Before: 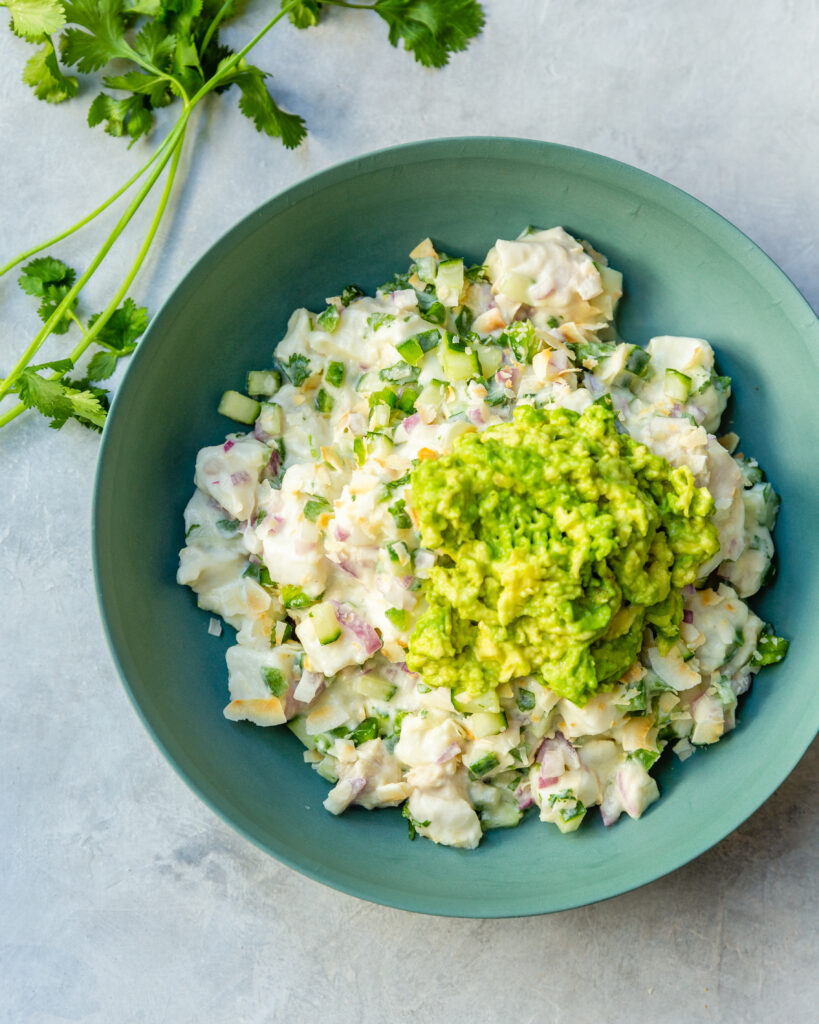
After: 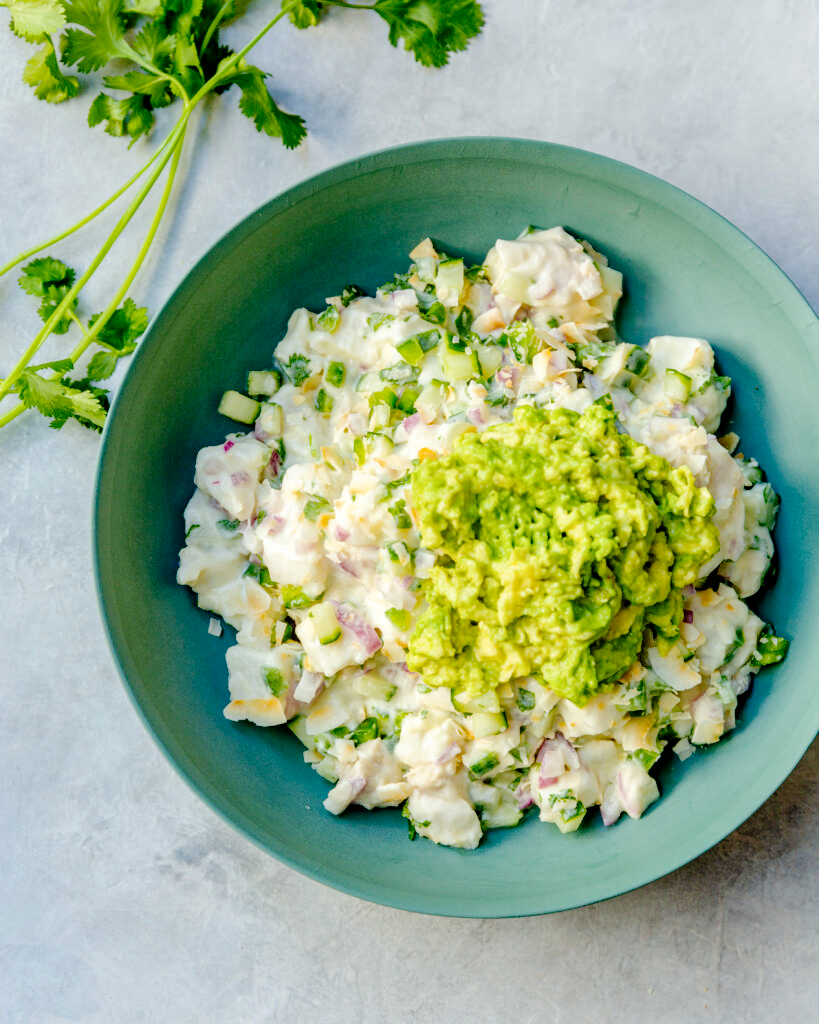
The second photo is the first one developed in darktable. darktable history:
haze removal: compatibility mode true, adaptive false
tone curve: curves: ch0 [(0, 0) (0.004, 0) (0.133, 0.076) (0.325, 0.362) (0.879, 0.885) (1, 1)], preserve colors none
